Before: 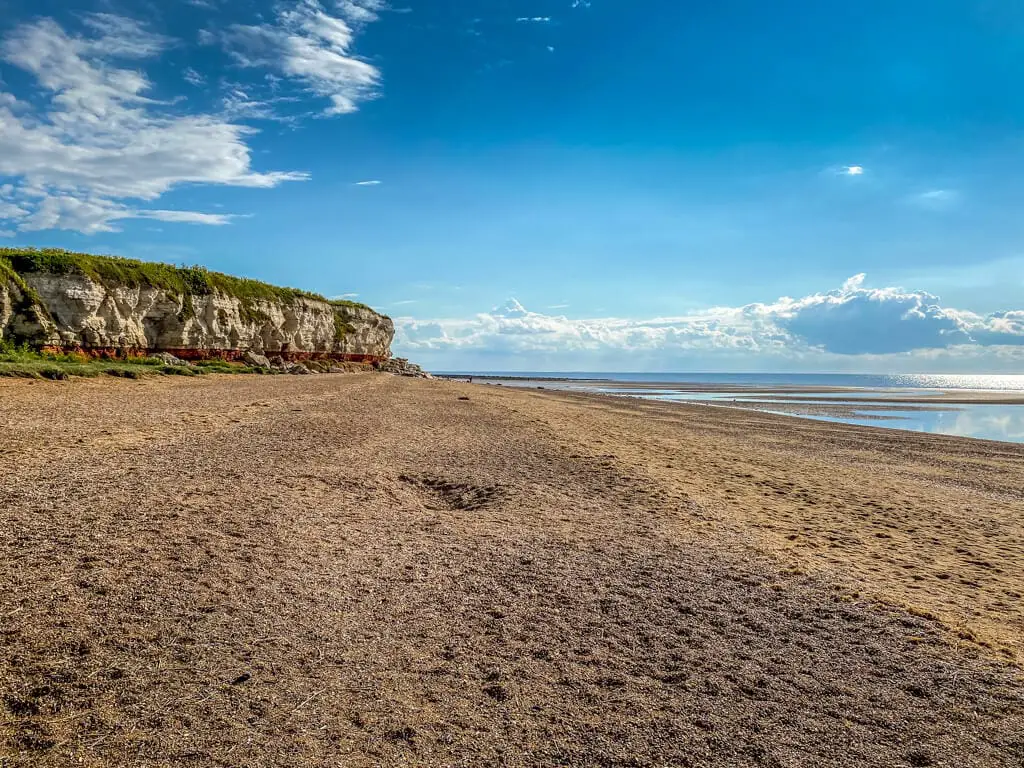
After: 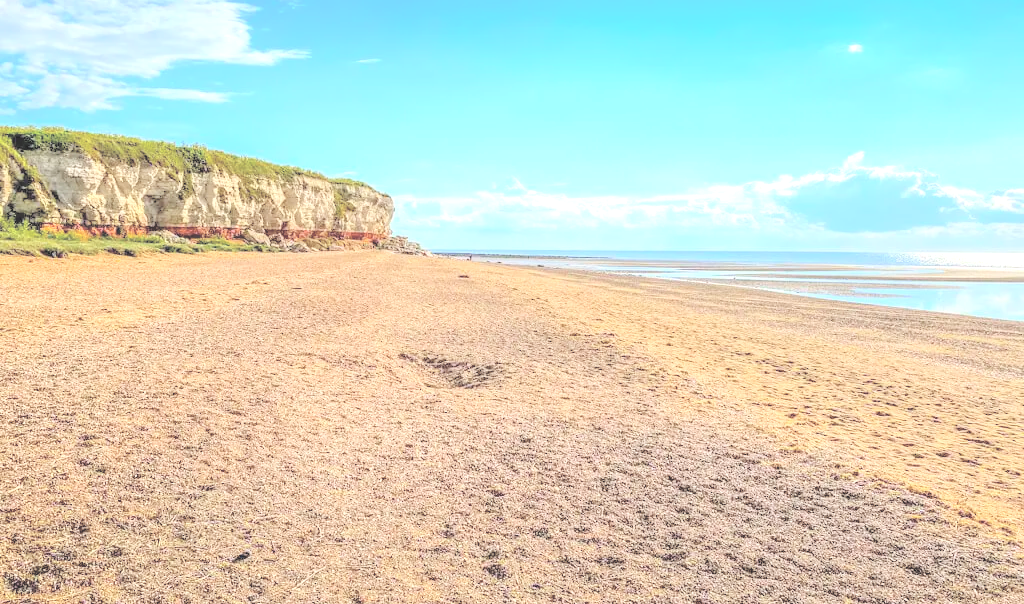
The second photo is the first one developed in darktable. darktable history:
exposure: black level correction 0, exposure 0.699 EV, compensate highlight preservation false
crop and rotate: top 15.917%, bottom 5.407%
contrast brightness saturation: brightness 0.993
